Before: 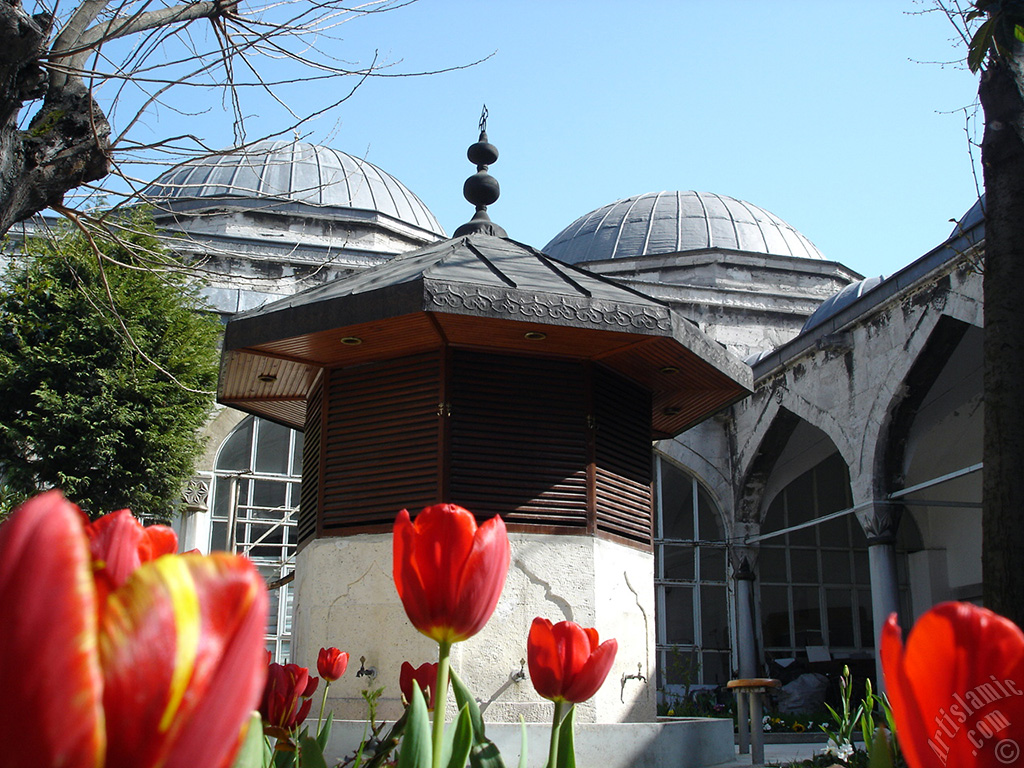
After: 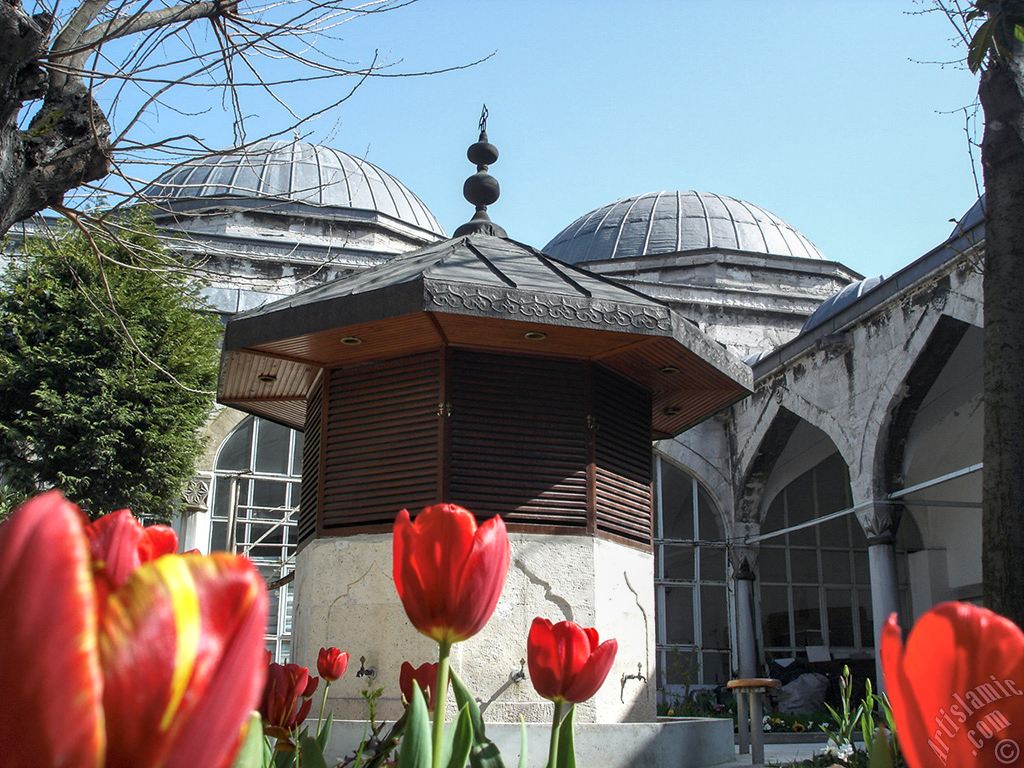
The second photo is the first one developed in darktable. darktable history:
shadows and highlights: shadows 37.27, highlights -28.18, soften with gaussian
local contrast: on, module defaults
tone curve: curves: ch0 [(0, 0) (0.003, 0.013) (0.011, 0.02) (0.025, 0.037) (0.044, 0.068) (0.069, 0.108) (0.1, 0.138) (0.136, 0.168) (0.177, 0.203) (0.224, 0.241) (0.277, 0.281) (0.335, 0.328) (0.399, 0.382) (0.468, 0.448) (0.543, 0.519) (0.623, 0.603) (0.709, 0.705) (0.801, 0.808) (0.898, 0.903) (1, 1)], preserve colors none
